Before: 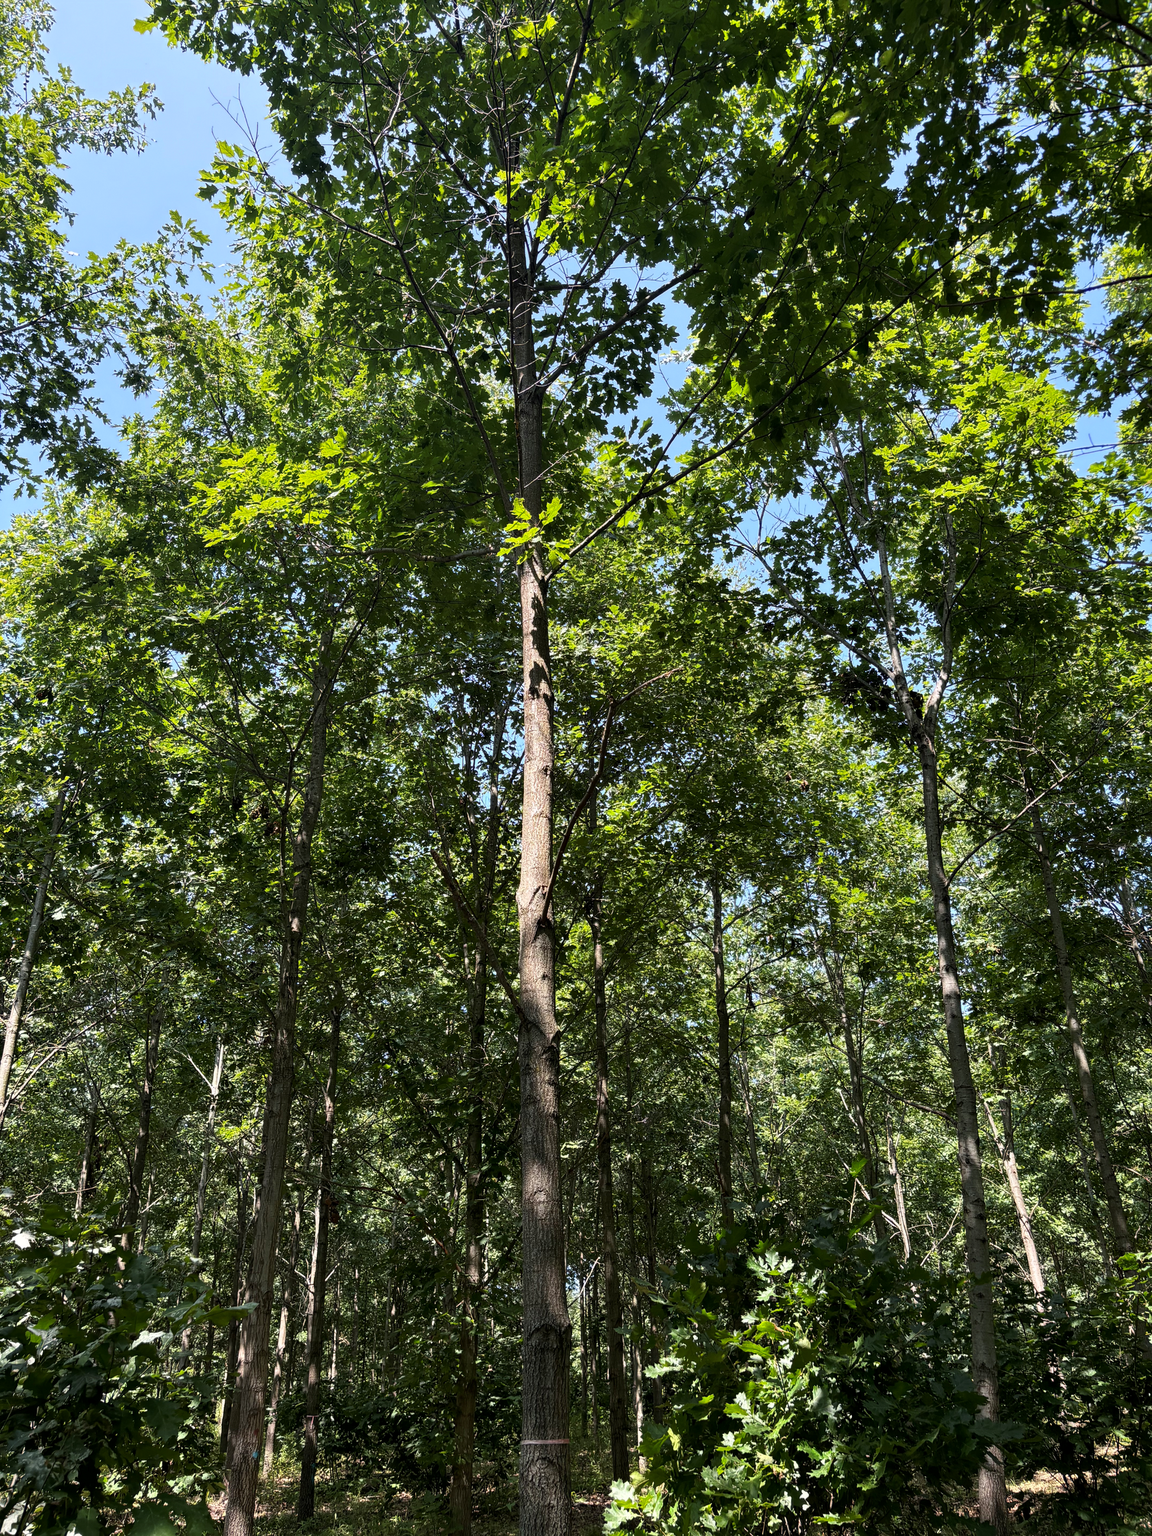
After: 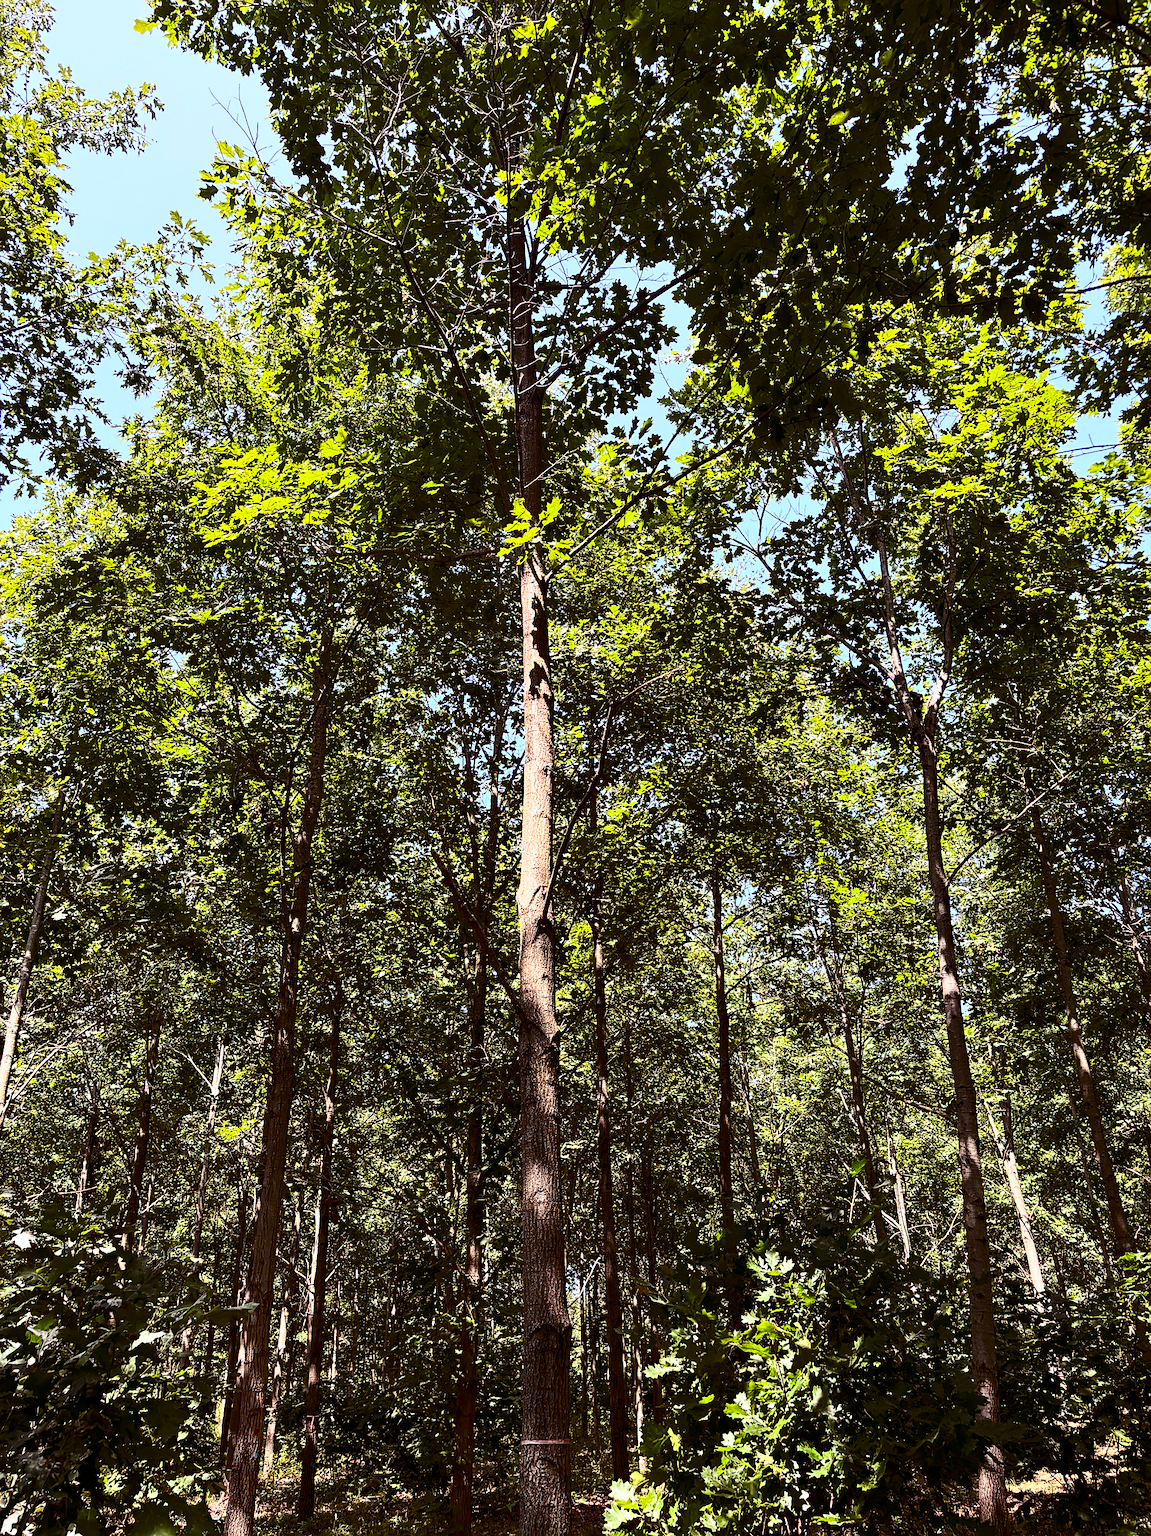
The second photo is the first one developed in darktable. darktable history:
contrast brightness saturation: contrast 0.4, brightness 0.05, saturation 0.25
sharpen: on, module defaults
rgb levels: mode RGB, independent channels, levels [[0, 0.474, 1], [0, 0.5, 1], [0, 0.5, 1]]
grain: coarseness 0.47 ISO
